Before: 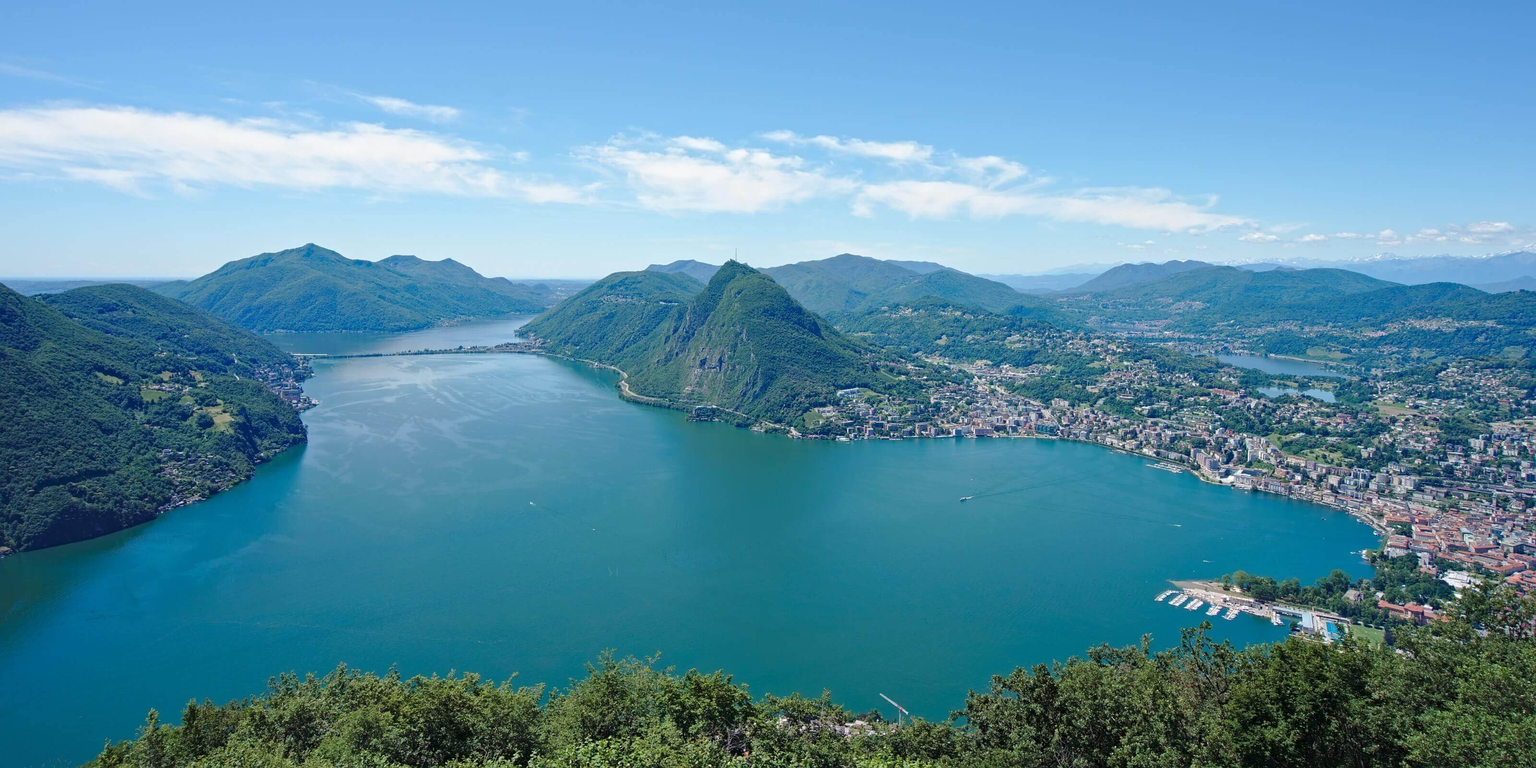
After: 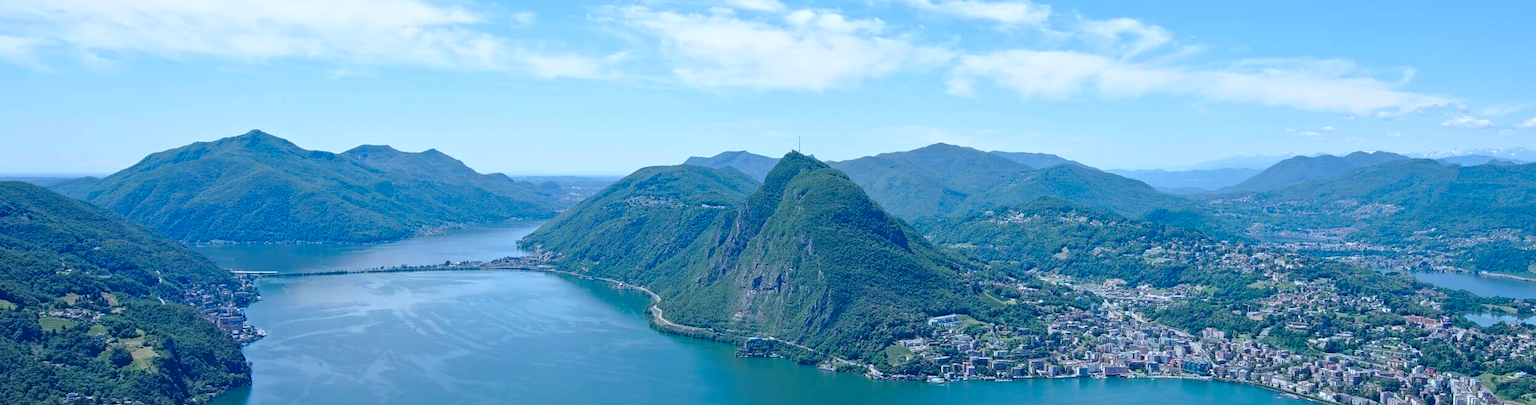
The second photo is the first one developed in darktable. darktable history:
color calibration: x 0.372, y 0.386, temperature 4284.86 K
crop: left 7.207%, top 18.522%, right 14.495%, bottom 40.089%
